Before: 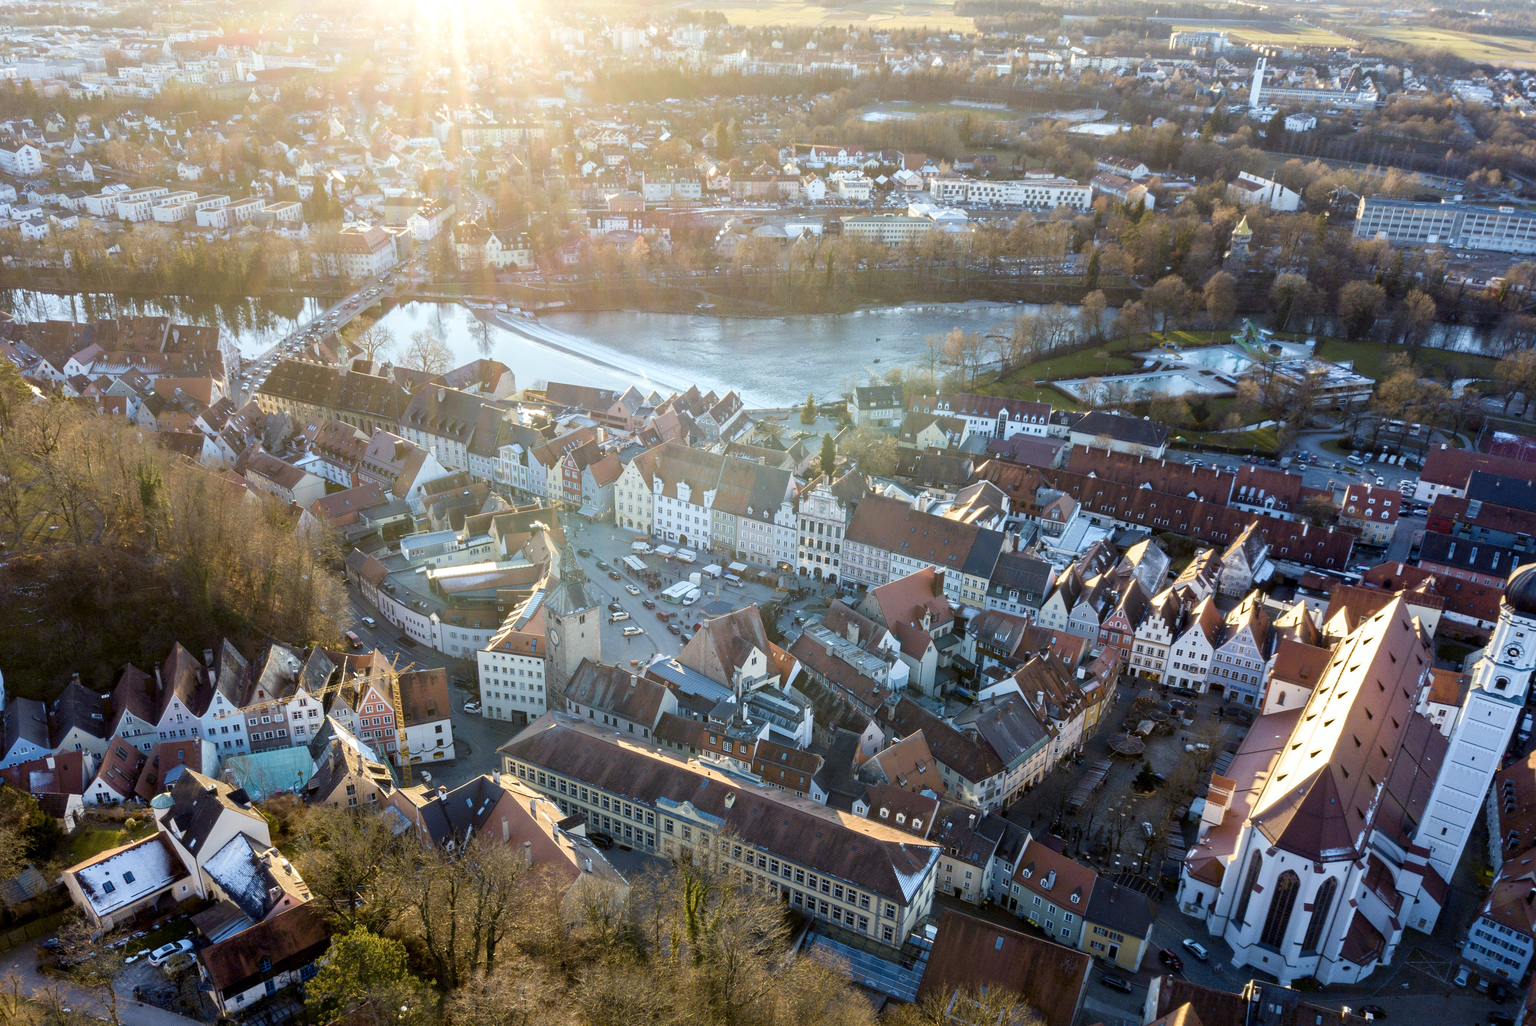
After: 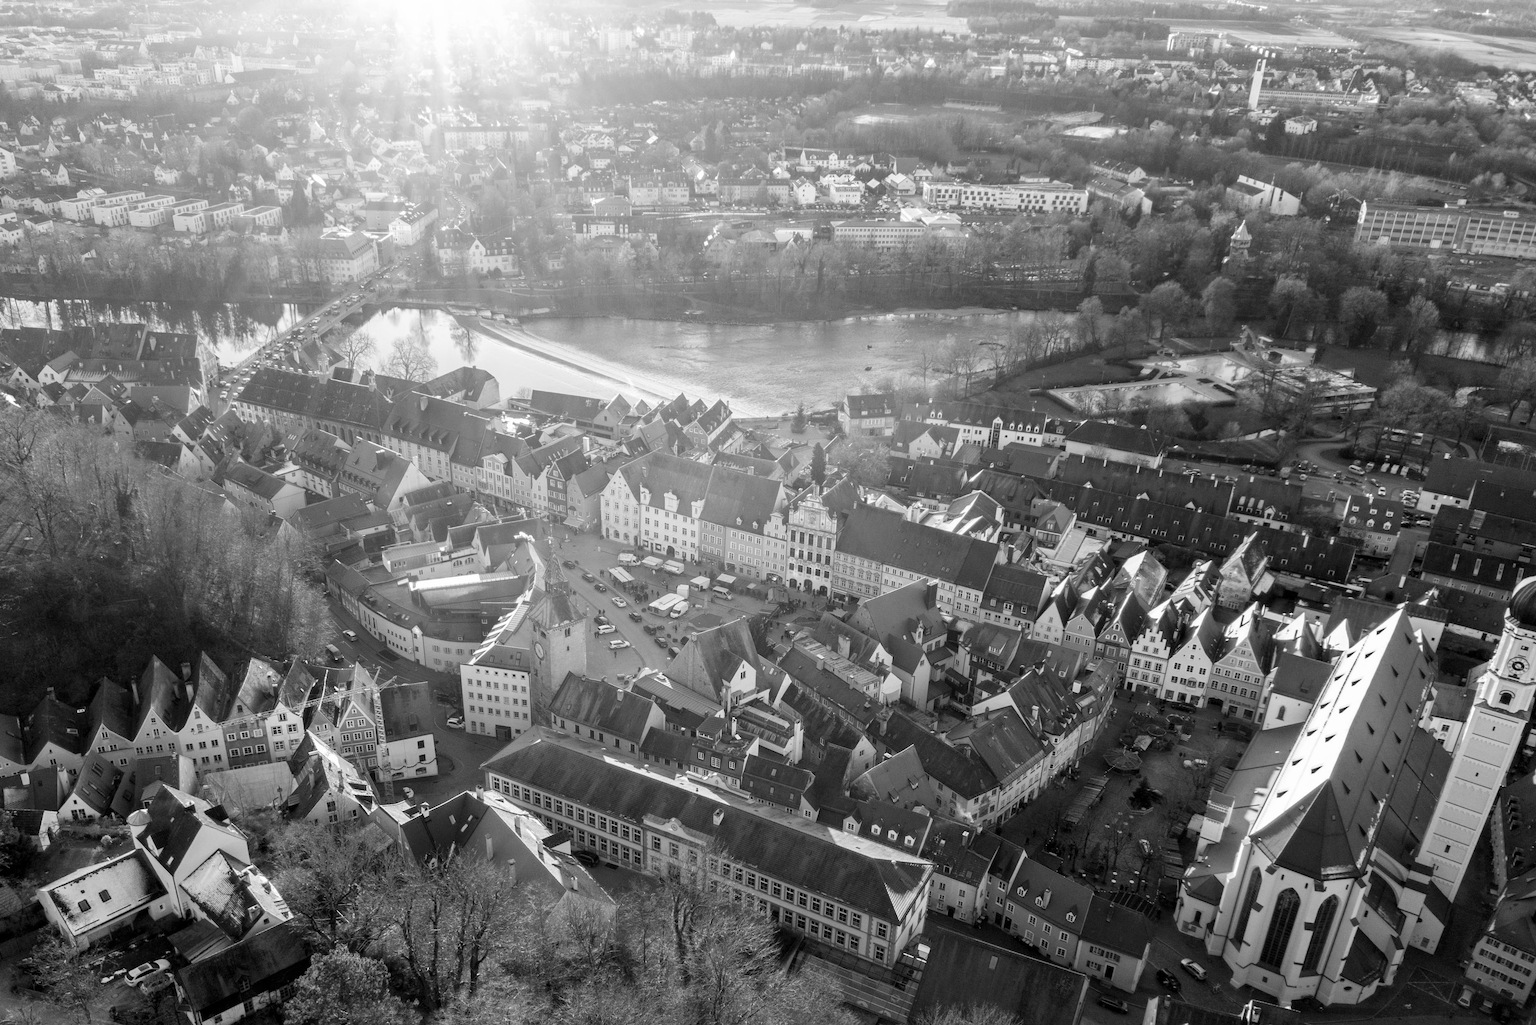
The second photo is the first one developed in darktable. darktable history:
crop: left 1.743%, right 0.268%, bottom 2.011%
white balance: red 0.978, blue 0.999
monochrome: on, module defaults
